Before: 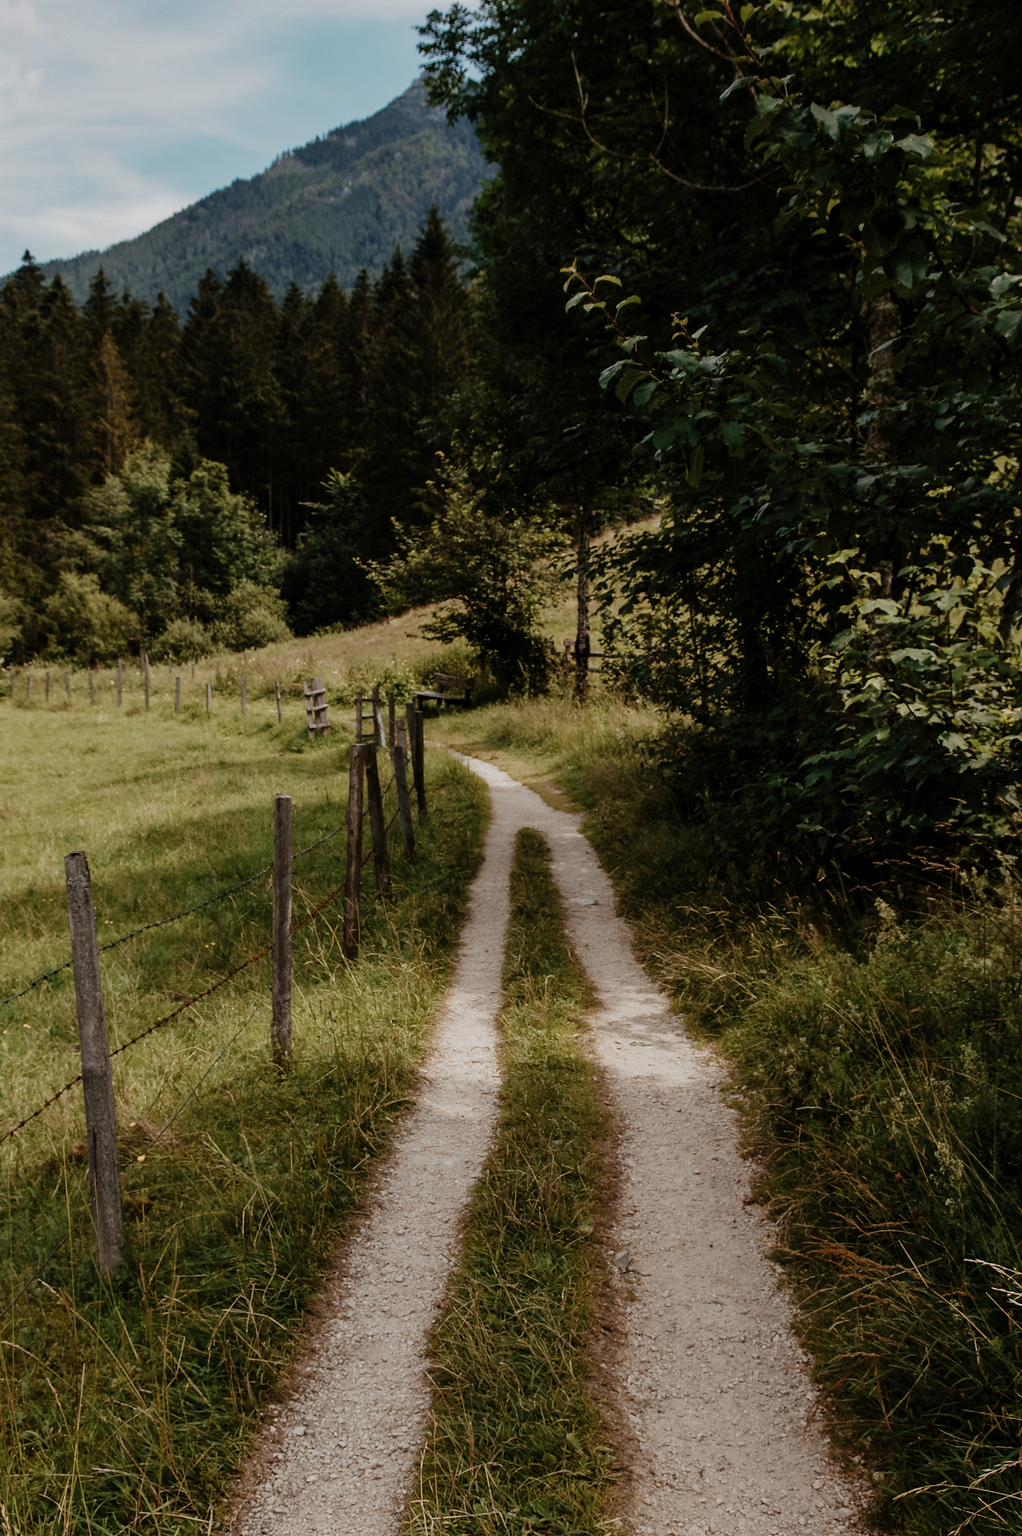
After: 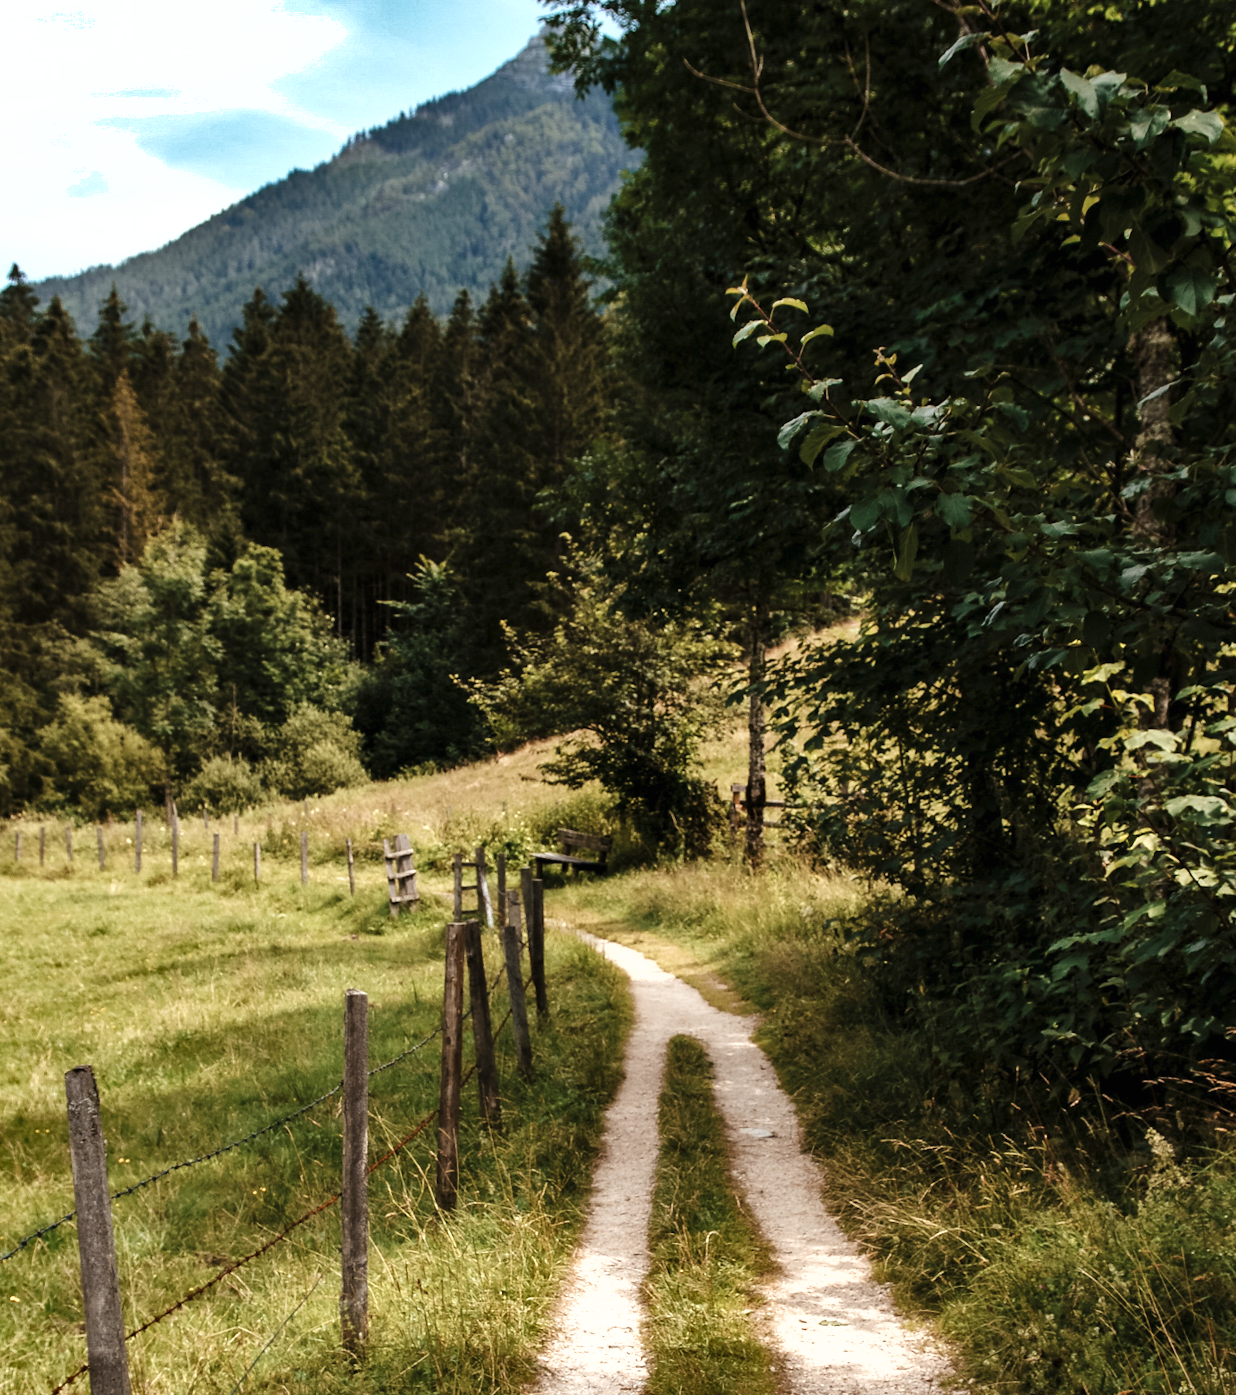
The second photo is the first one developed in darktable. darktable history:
crop: left 1.576%, top 3.398%, right 7.697%, bottom 28.47%
tone equalizer: on, module defaults
exposure: black level correction 0, exposure 1.096 EV, compensate highlight preservation false
shadows and highlights: shadows 20.96, highlights -82.26, soften with gaussian
